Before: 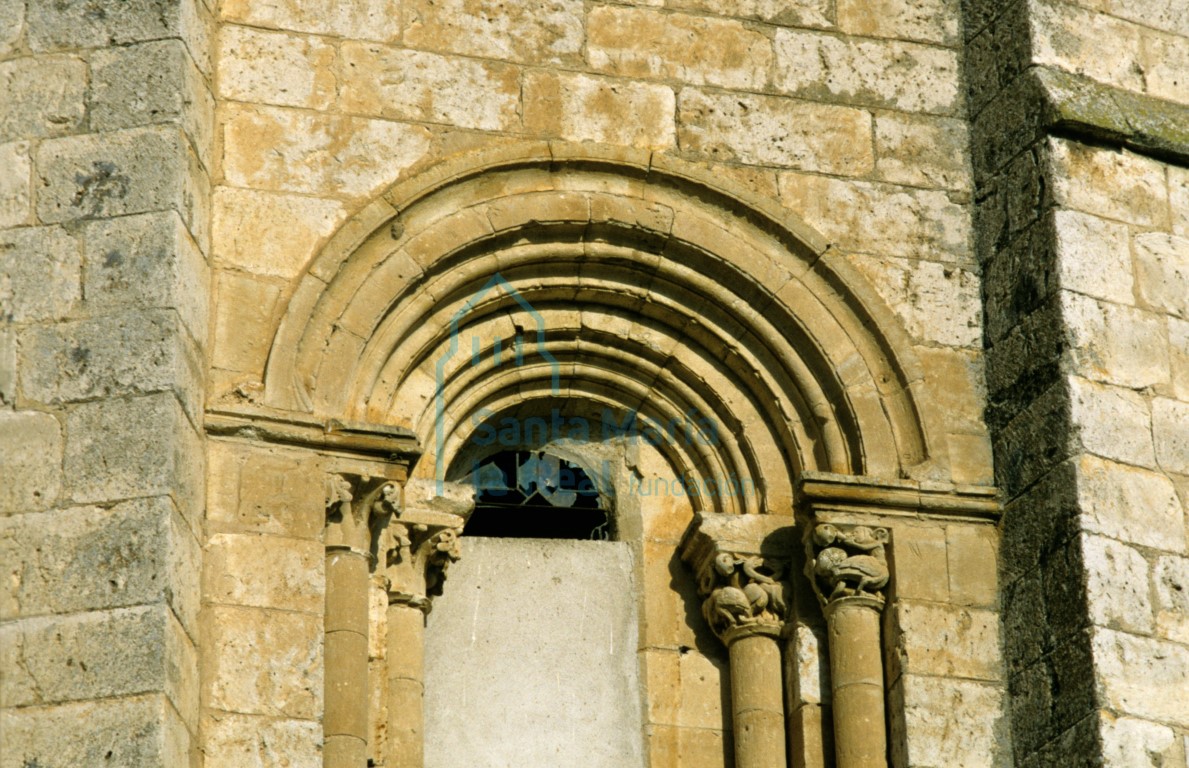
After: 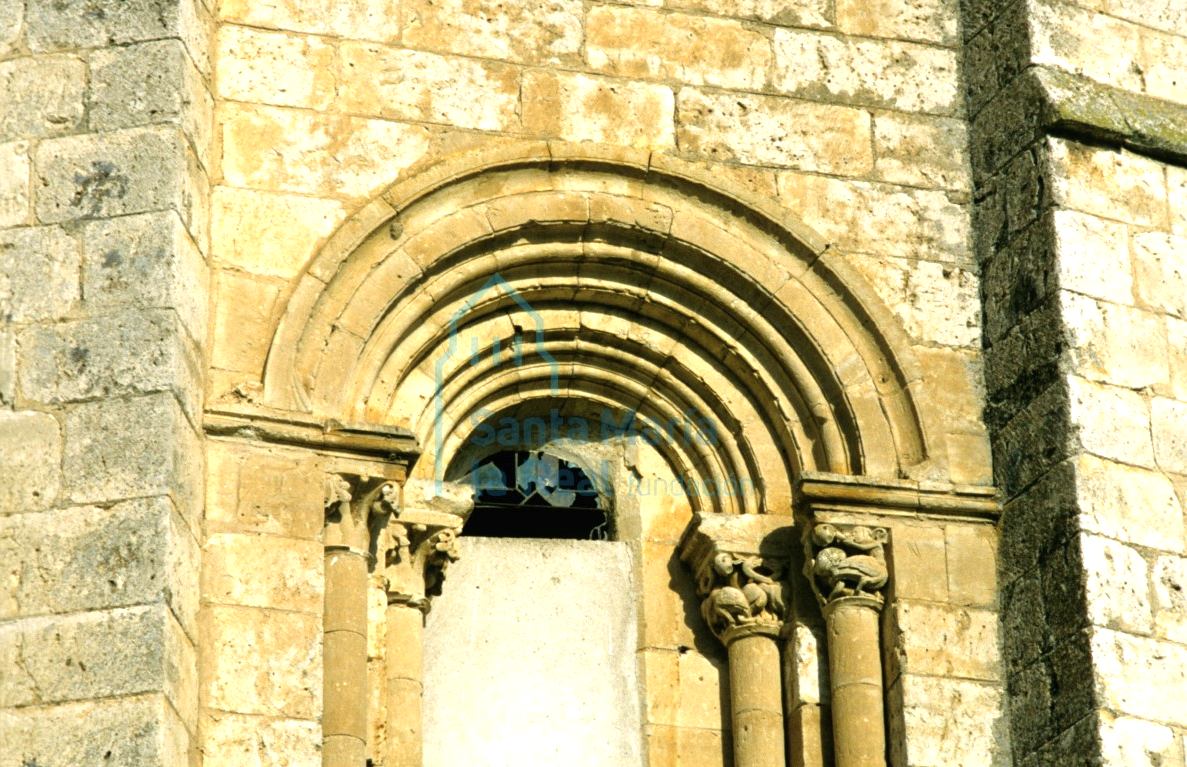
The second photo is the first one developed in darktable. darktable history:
crop and rotate: left 0.126%
exposure: black level correction 0, exposure 0.7 EV, compensate exposure bias true, compensate highlight preservation false
